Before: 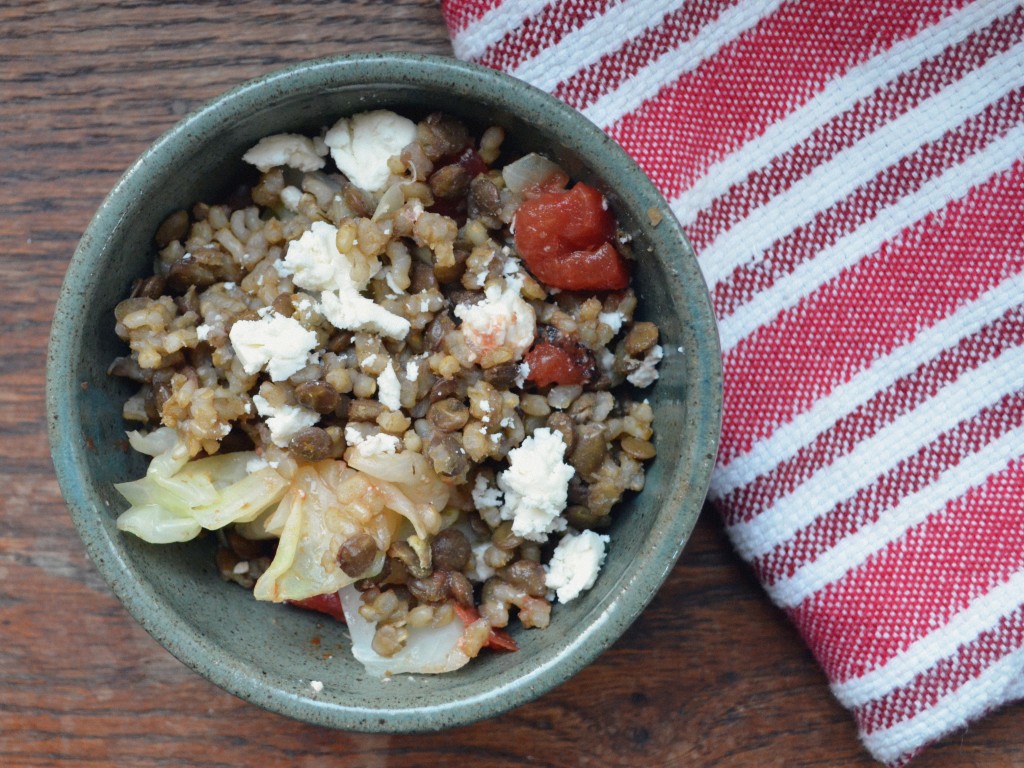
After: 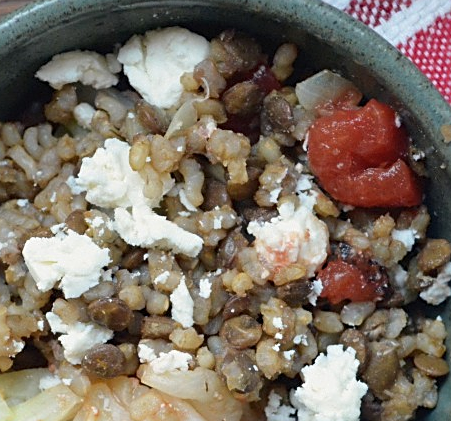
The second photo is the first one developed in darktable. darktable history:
crop: left 20.248%, top 10.86%, right 35.675%, bottom 34.321%
sharpen: on, module defaults
